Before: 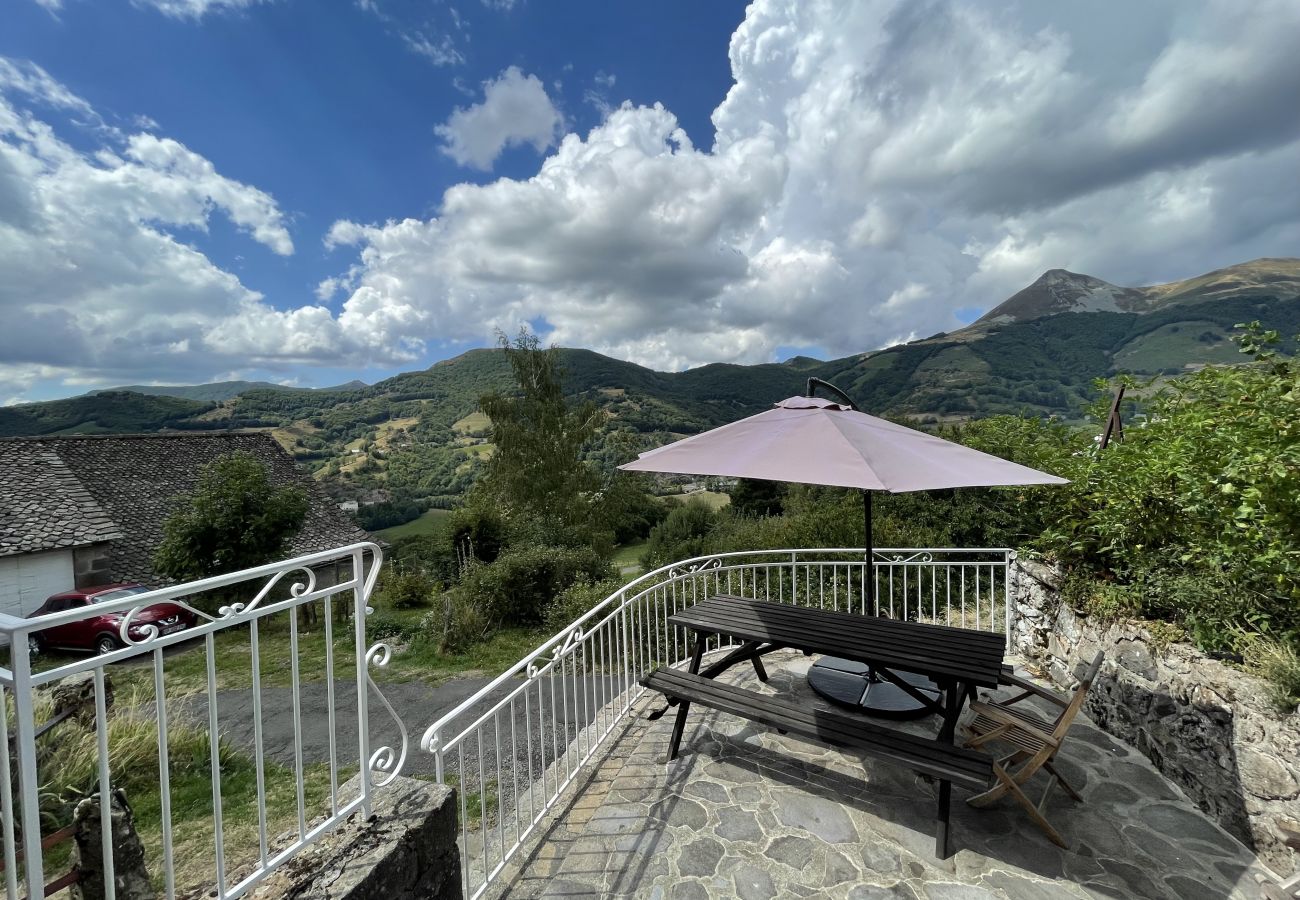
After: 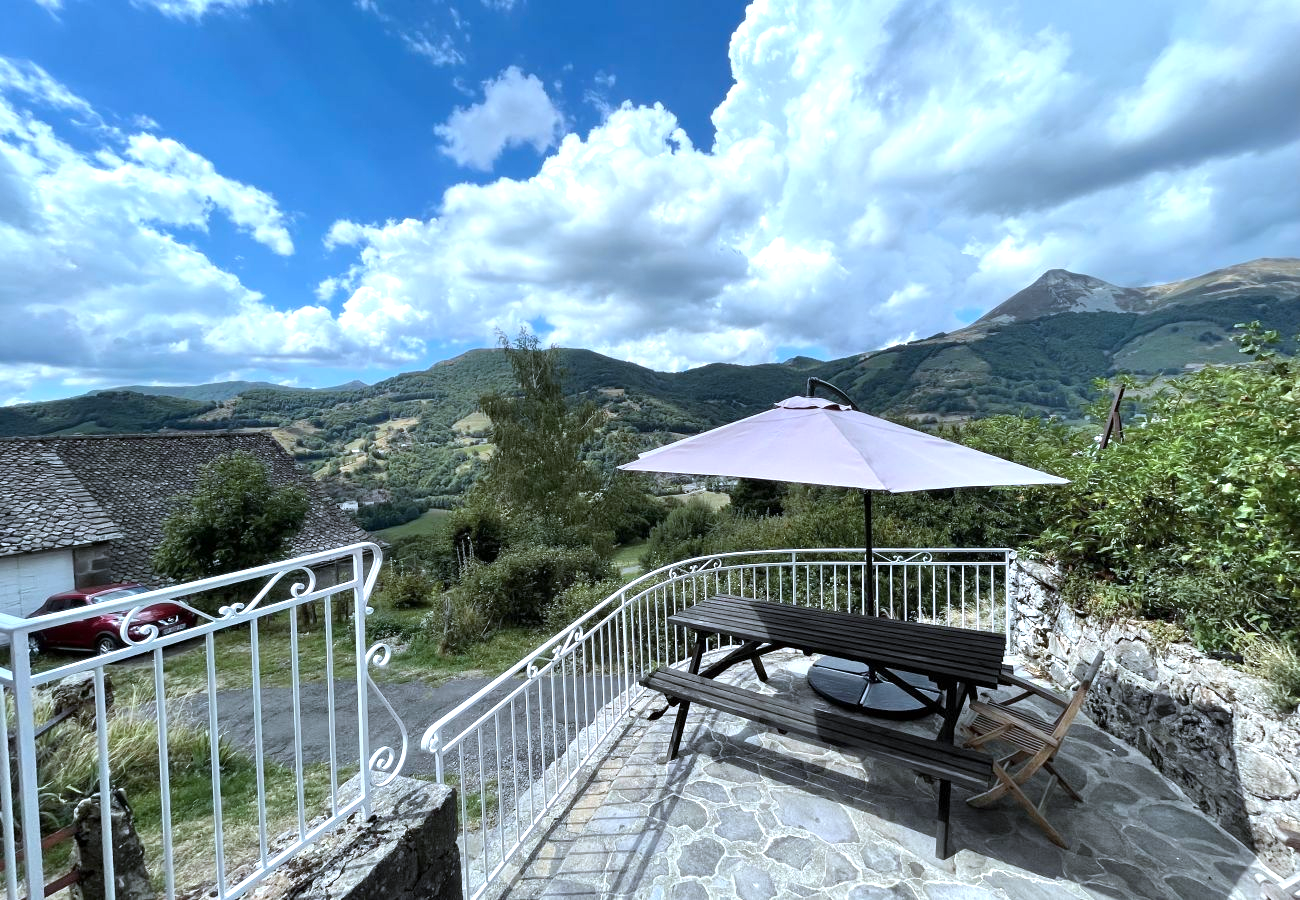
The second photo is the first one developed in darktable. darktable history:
white balance: emerald 1
color correction: highlights a* -2.24, highlights b* -18.1
exposure: exposure 0.74 EV, compensate highlight preservation false
